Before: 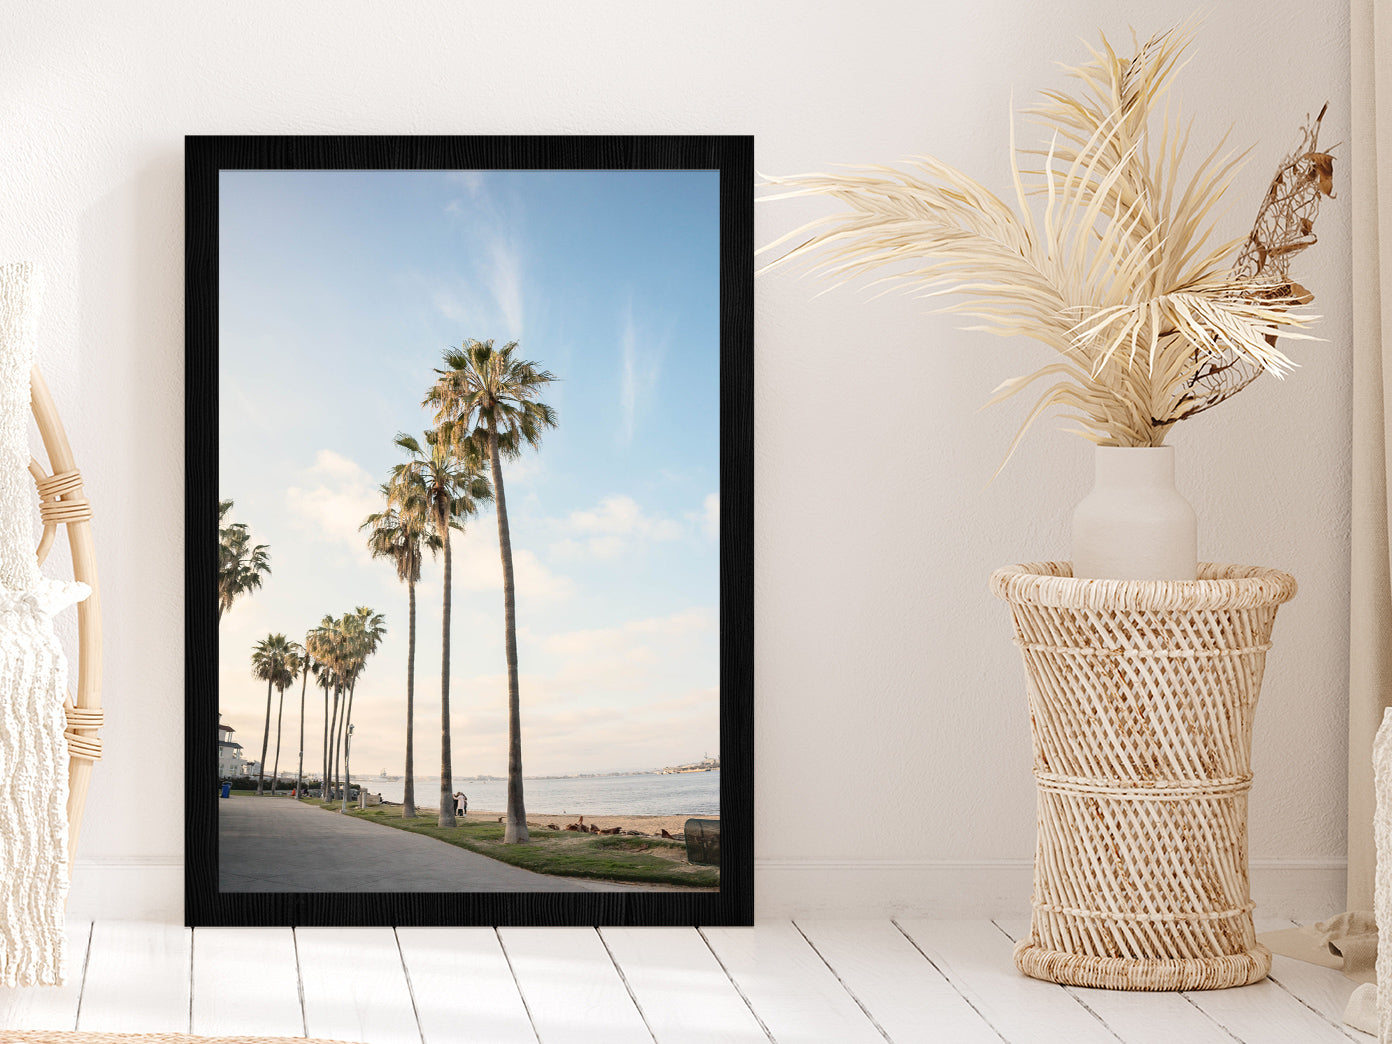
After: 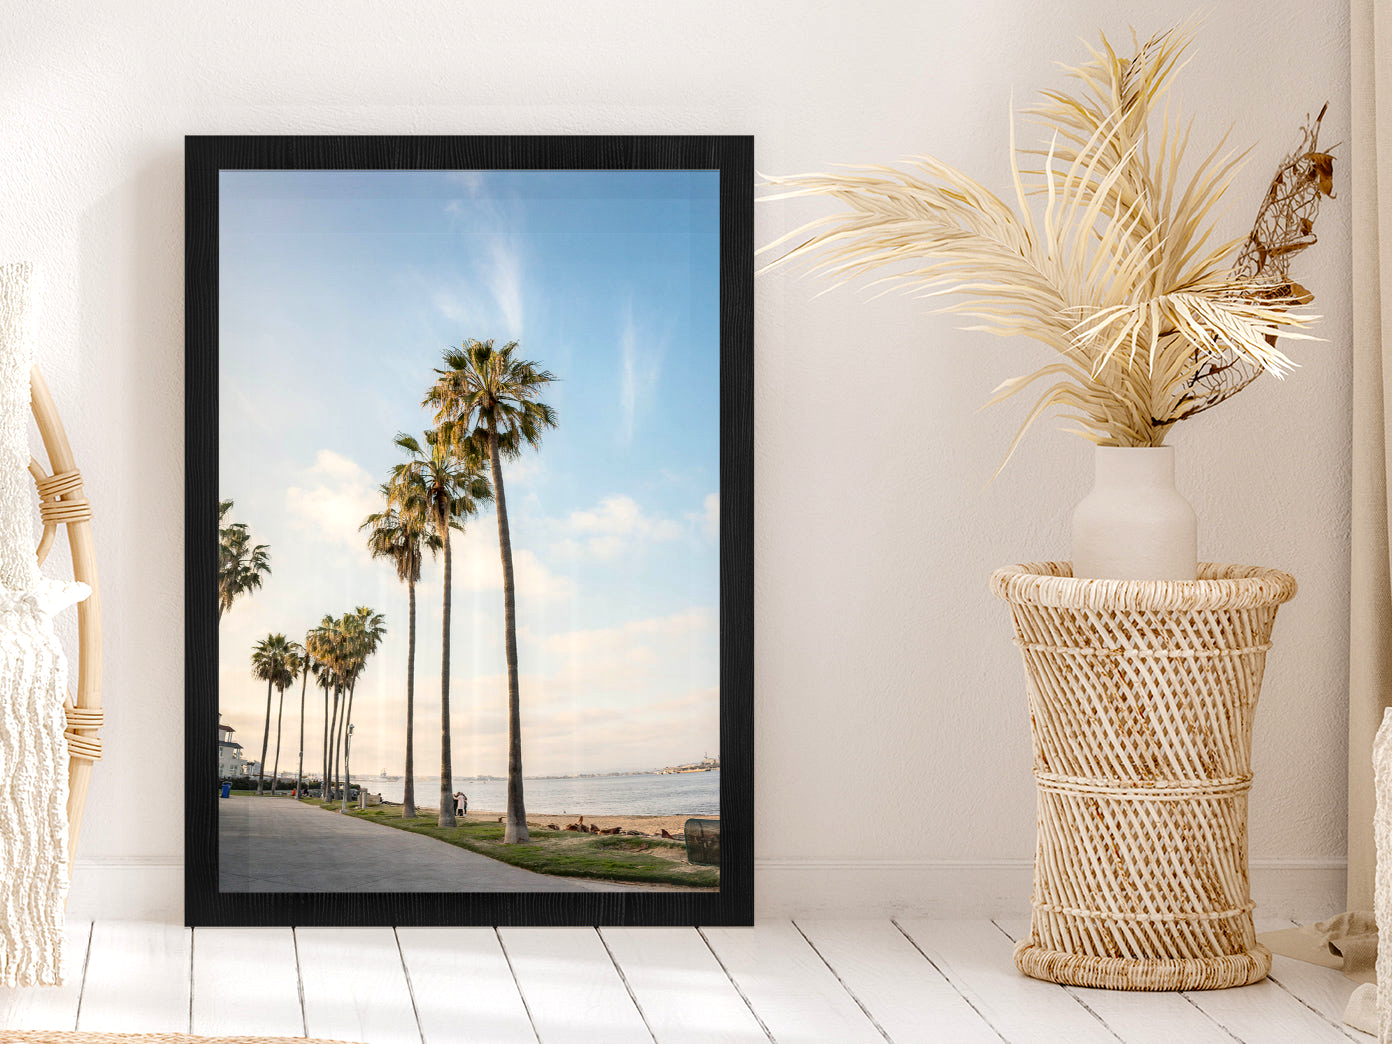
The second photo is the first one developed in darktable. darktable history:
tone equalizer: on, module defaults
color balance: output saturation 120%
local contrast: on, module defaults
contrast equalizer: y [[0.579, 0.58, 0.505, 0.5, 0.5, 0.5], [0.5 ×6], [0.5 ×6], [0 ×6], [0 ×6]]
